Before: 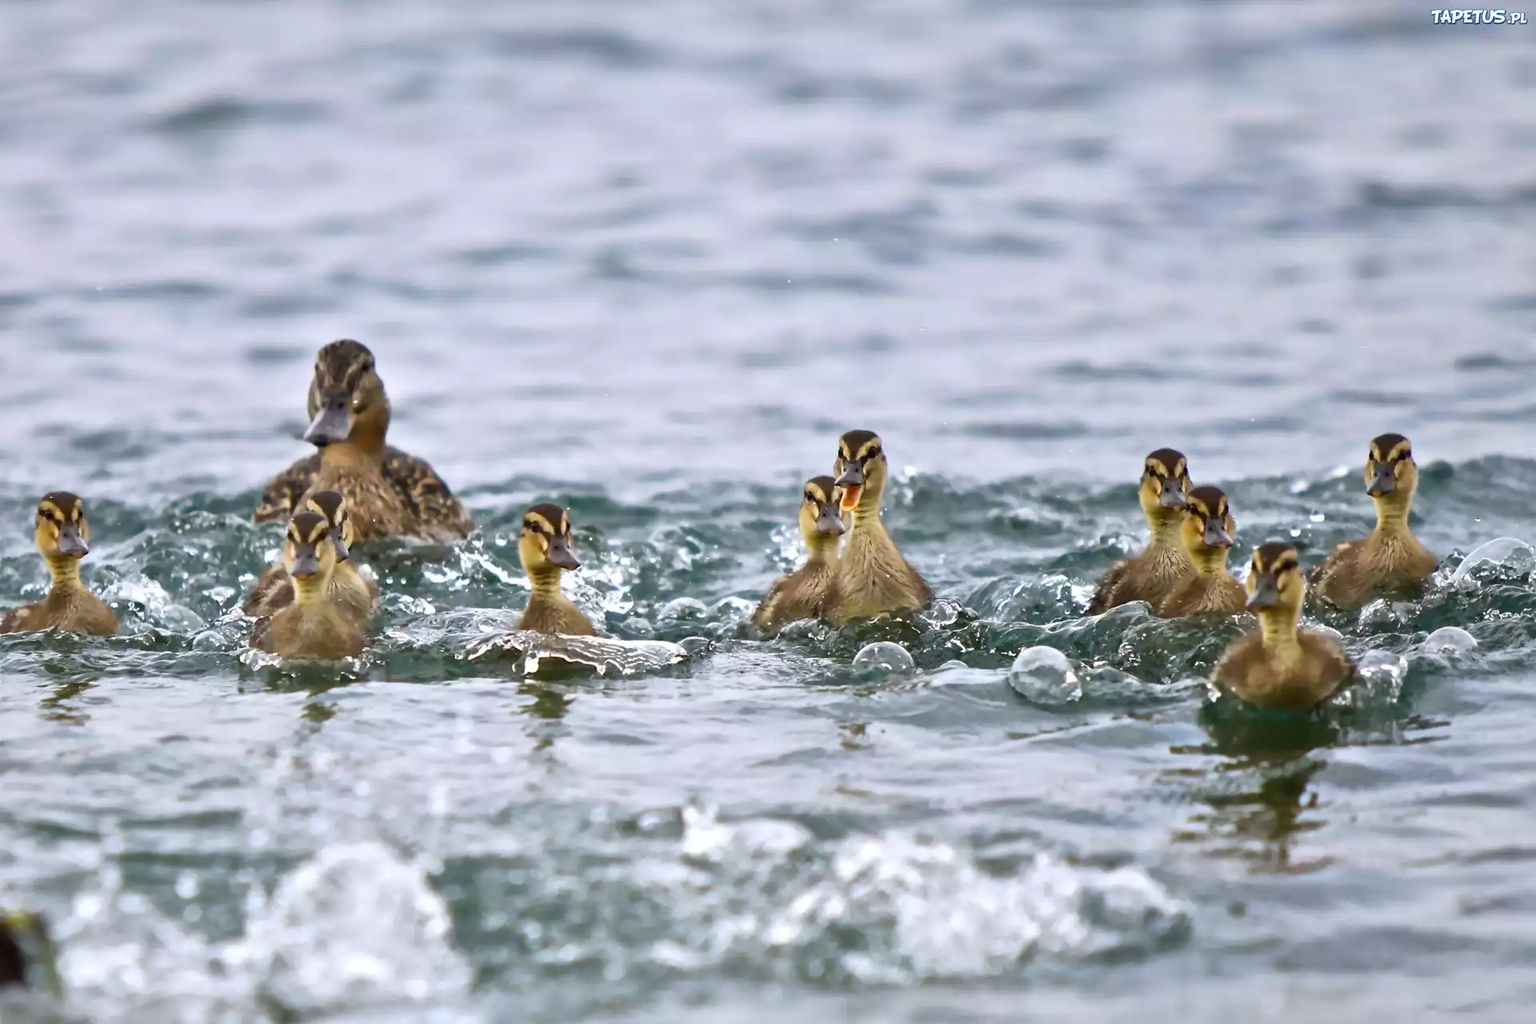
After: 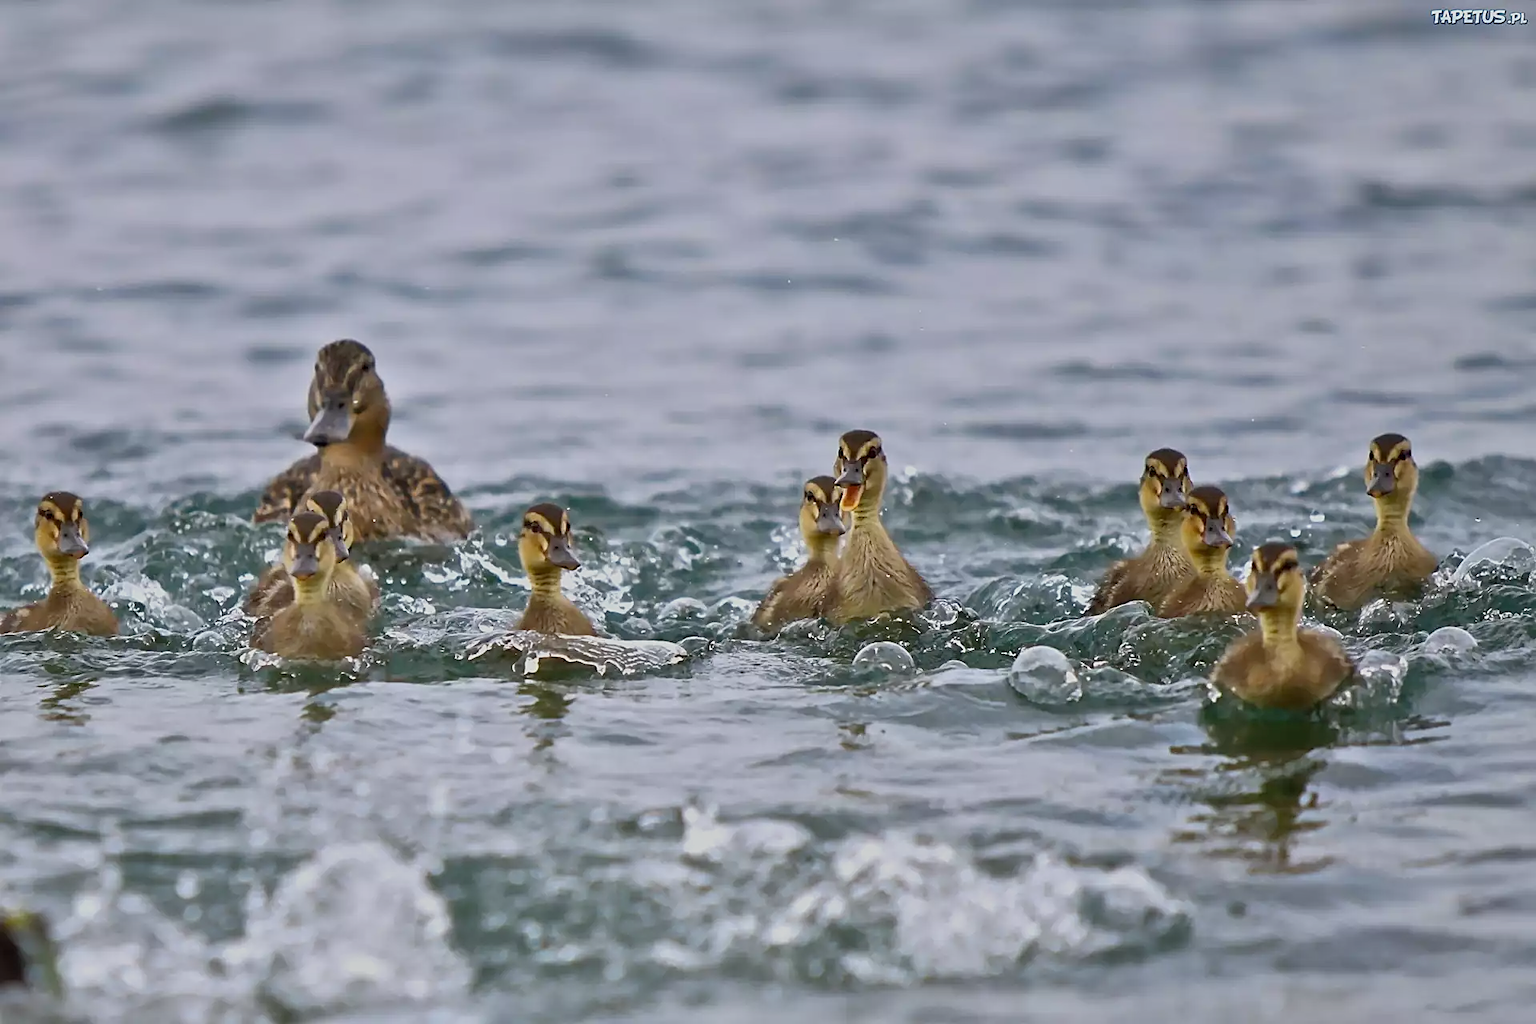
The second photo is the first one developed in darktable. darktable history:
tone equalizer: -8 EV 0.971 EV, -7 EV 1.03 EV, -6 EV 0.993 EV, -5 EV 1.01 EV, -4 EV 1 EV, -3 EV 0.762 EV, -2 EV 0.504 EV, -1 EV 0.269 EV
exposure: exposure -0.909 EV, compensate highlight preservation false
sharpen: on, module defaults
